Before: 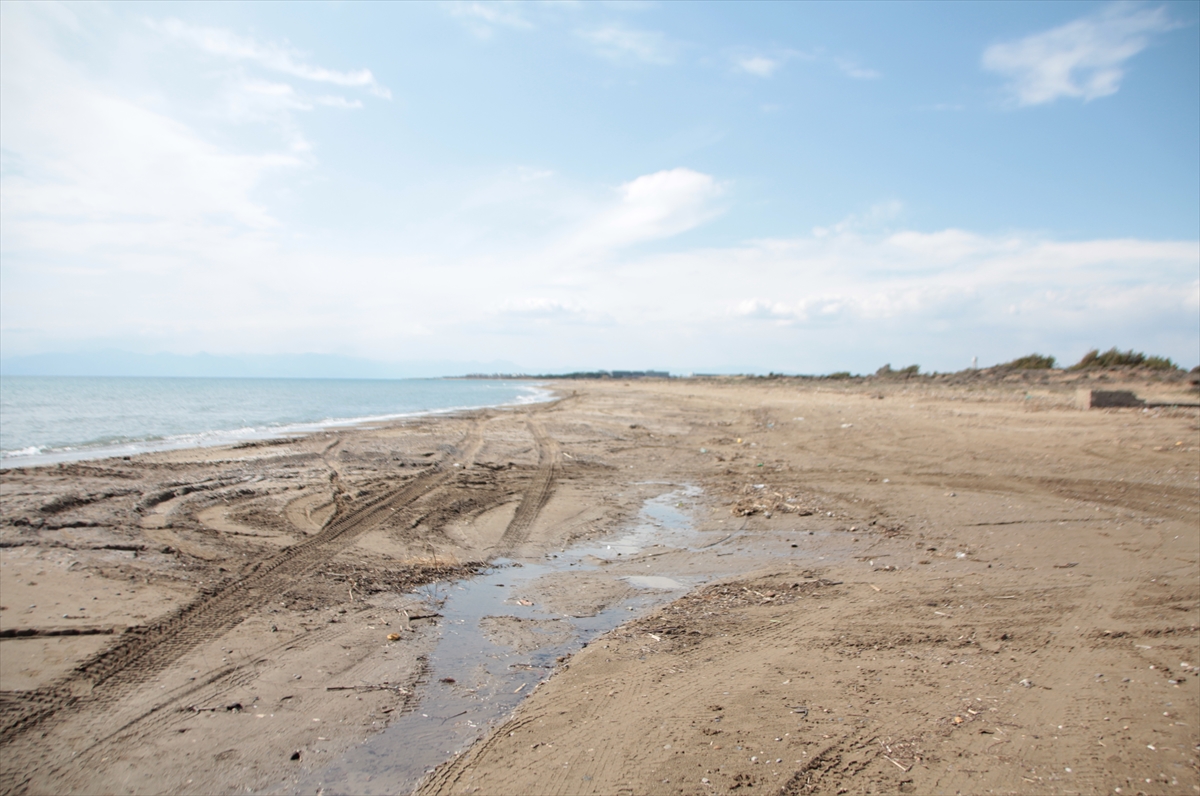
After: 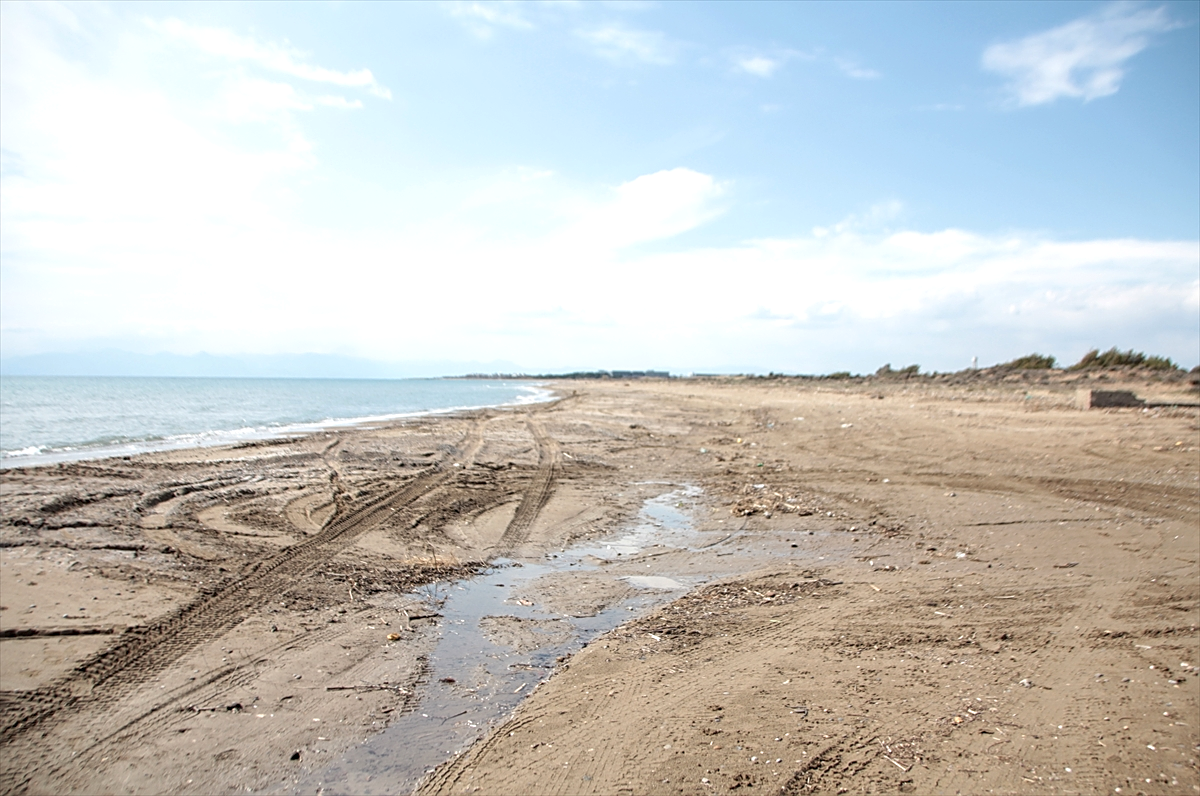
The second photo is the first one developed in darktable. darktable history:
exposure: exposure 0.2 EV, compensate highlight preservation false
local contrast: on, module defaults
sharpen: amount 0.55
